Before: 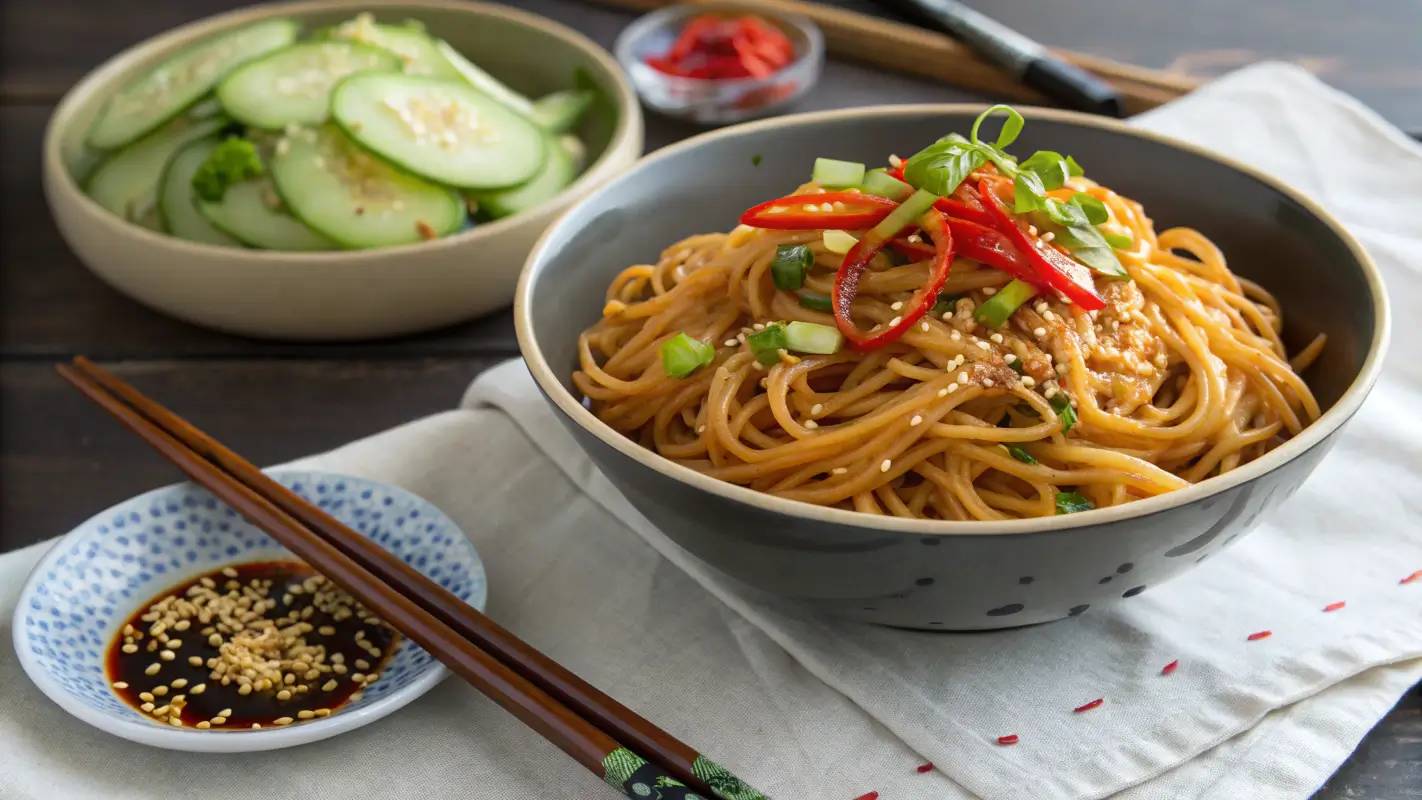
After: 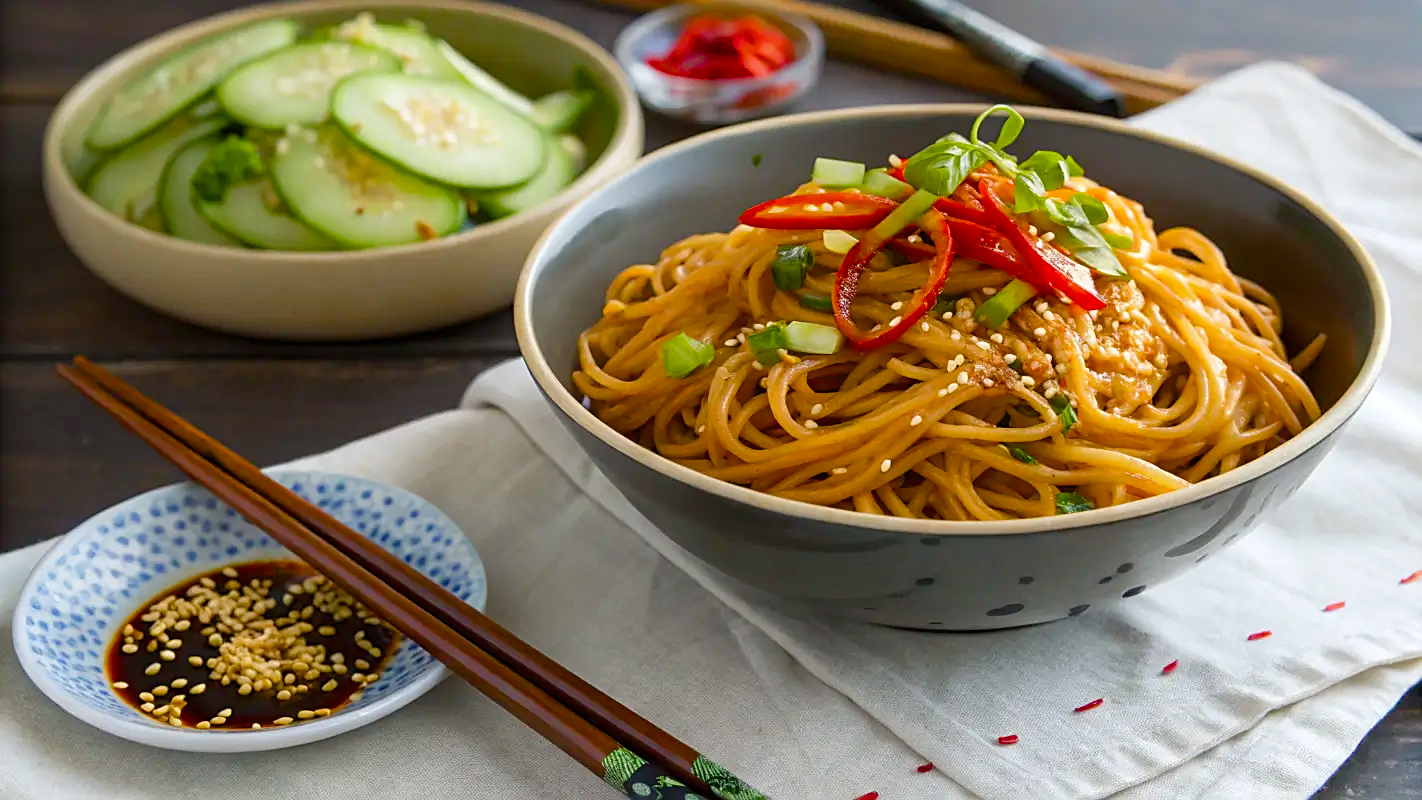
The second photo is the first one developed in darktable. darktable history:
color balance rgb: perceptual saturation grading › global saturation 35%, perceptual saturation grading › highlights -30%, perceptual saturation grading › shadows 35%, perceptual brilliance grading › global brilliance 3%, perceptual brilliance grading › highlights -3%, perceptual brilliance grading › shadows 3%
sharpen: radius 1.967
